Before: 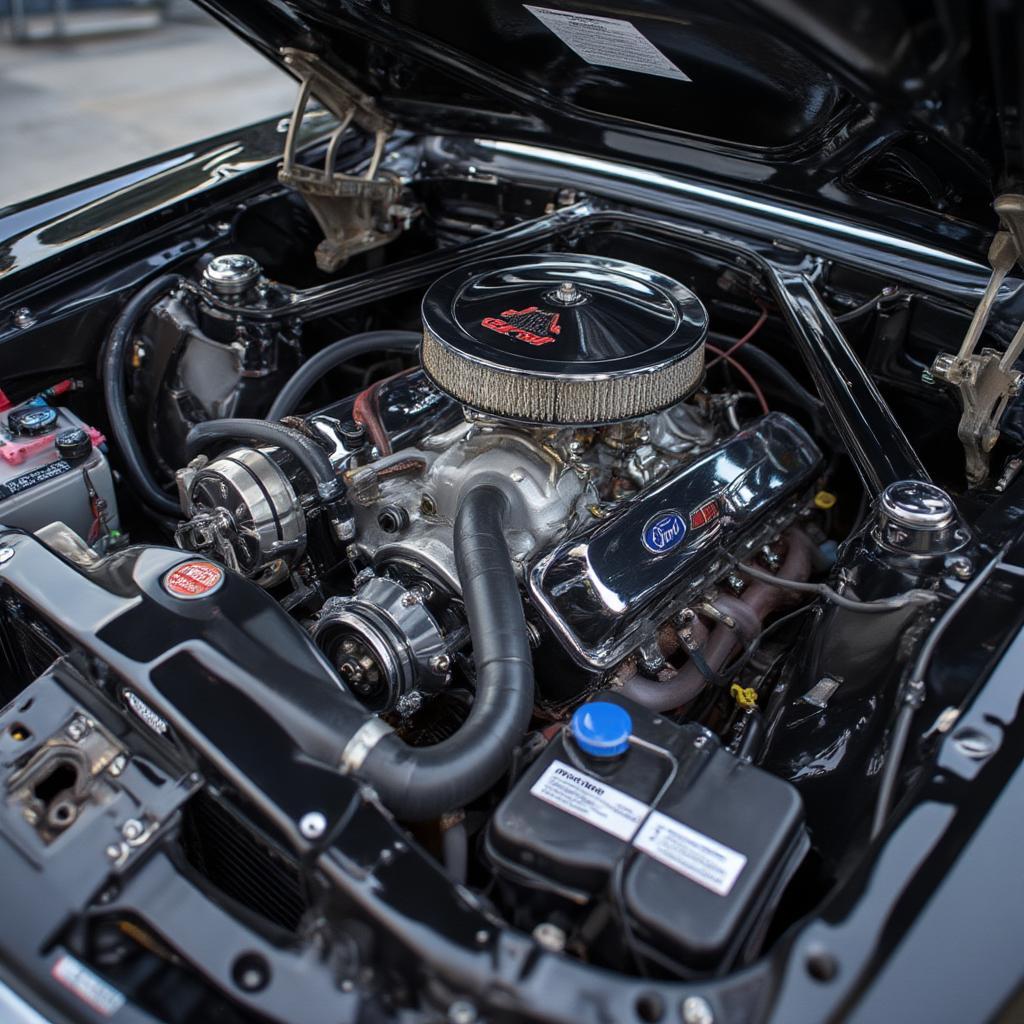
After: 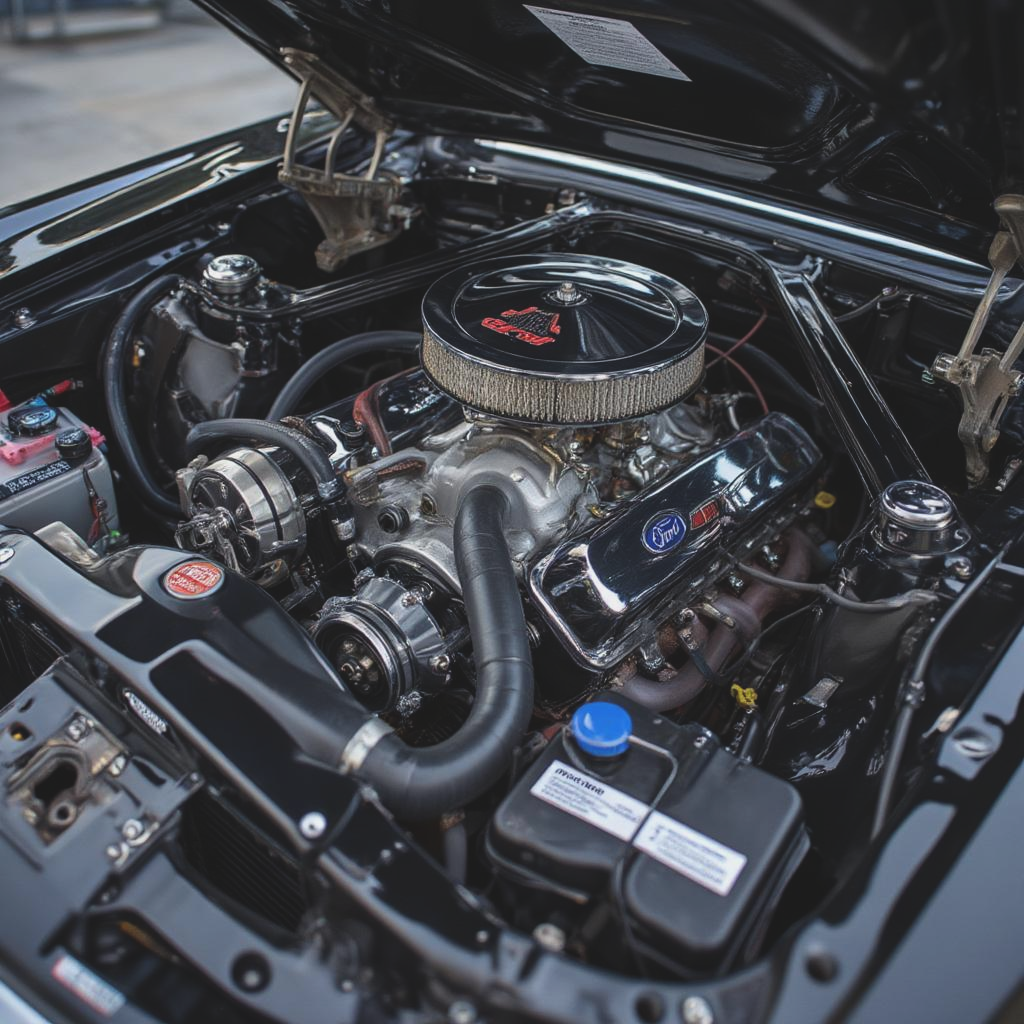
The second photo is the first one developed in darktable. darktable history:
exposure: black level correction -0.013, exposure -0.196 EV, compensate highlight preservation false
